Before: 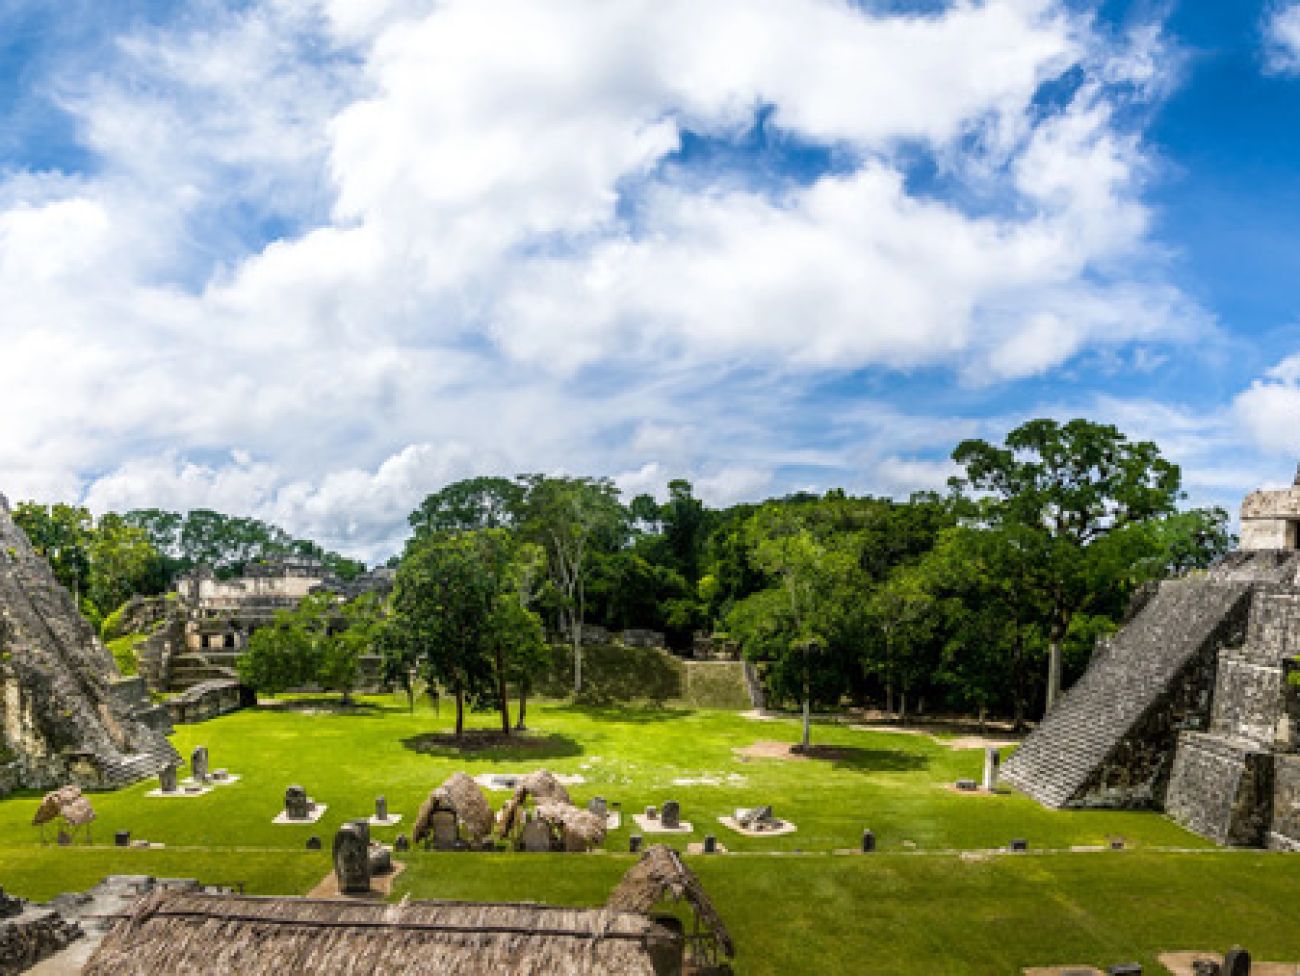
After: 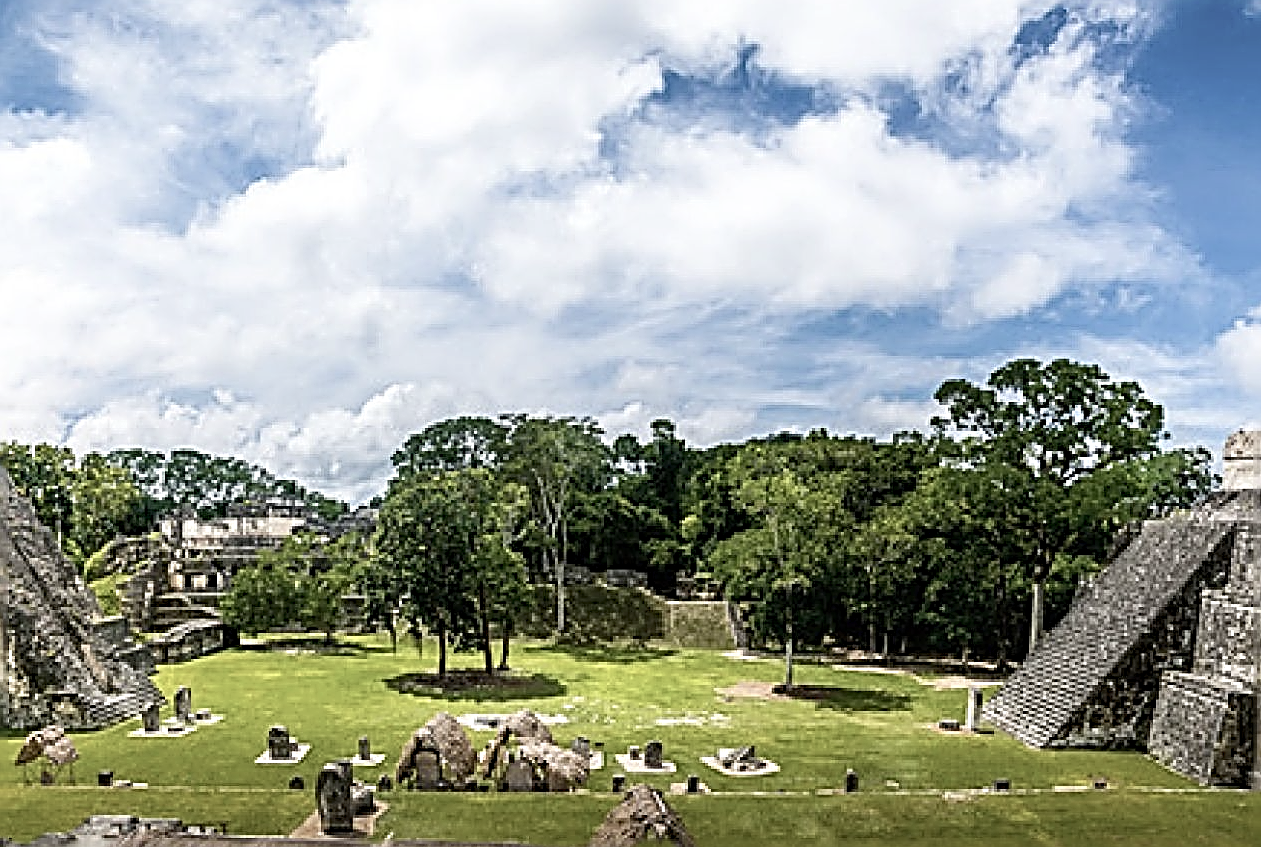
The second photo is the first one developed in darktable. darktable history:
sharpen: radius 3.144, amount 1.72
crop: left 1.328%, top 6.15%, right 1.64%, bottom 6.967%
levels: levels [0, 0.478, 1]
contrast brightness saturation: contrast 0.101, saturation -0.361
